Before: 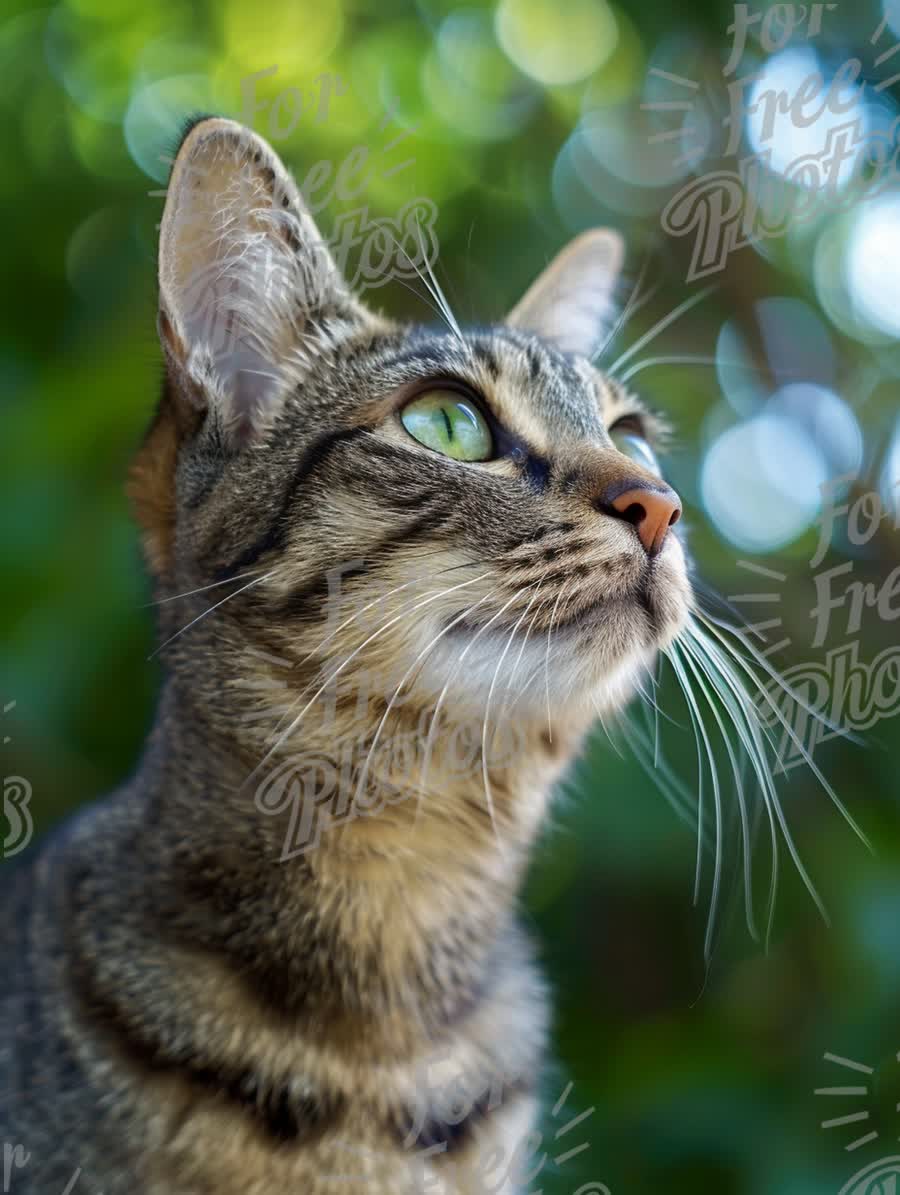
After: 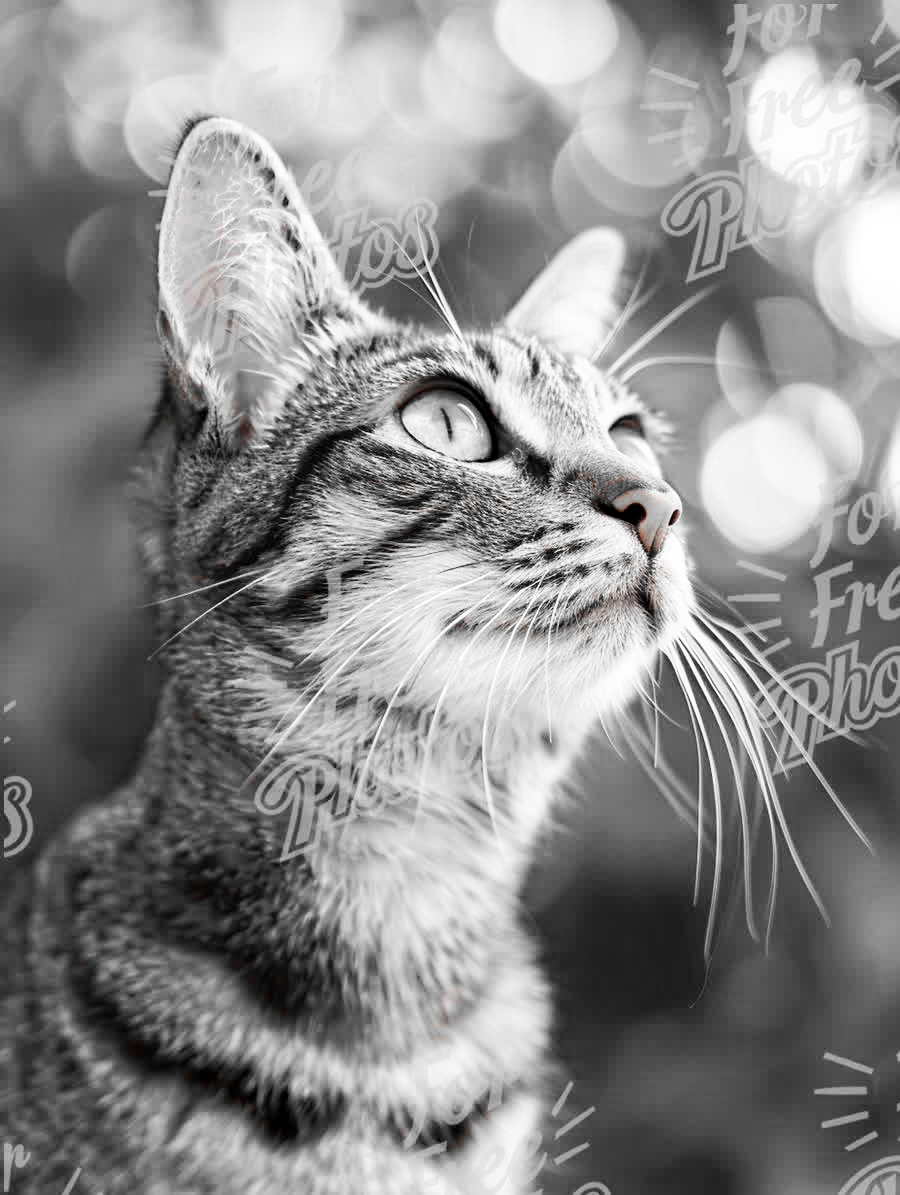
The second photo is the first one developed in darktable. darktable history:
base curve: curves: ch0 [(0, 0) (0.018, 0.026) (0.143, 0.37) (0.33, 0.731) (0.458, 0.853) (0.735, 0.965) (0.905, 0.986) (1, 1)], preserve colors none
tone equalizer: -7 EV 0.21 EV, -6 EV 0.157 EV, -5 EV 0.102 EV, -4 EV 0.072 EV, -2 EV -0.038 EV, -1 EV -0.028 EV, +0 EV -0.055 EV, edges refinement/feathering 500, mask exposure compensation -1.57 EV, preserve details no
haze removal: compatibility mode true, adaptive false
color zones: curves: ch1 [(0, 0.006) (0.094, 0.285) (0.171, 0.001) (0.429, 0.001) (0.571, 0.003) (0.714, 0.004) (0.857, 0.004) (1, 0.006)]
